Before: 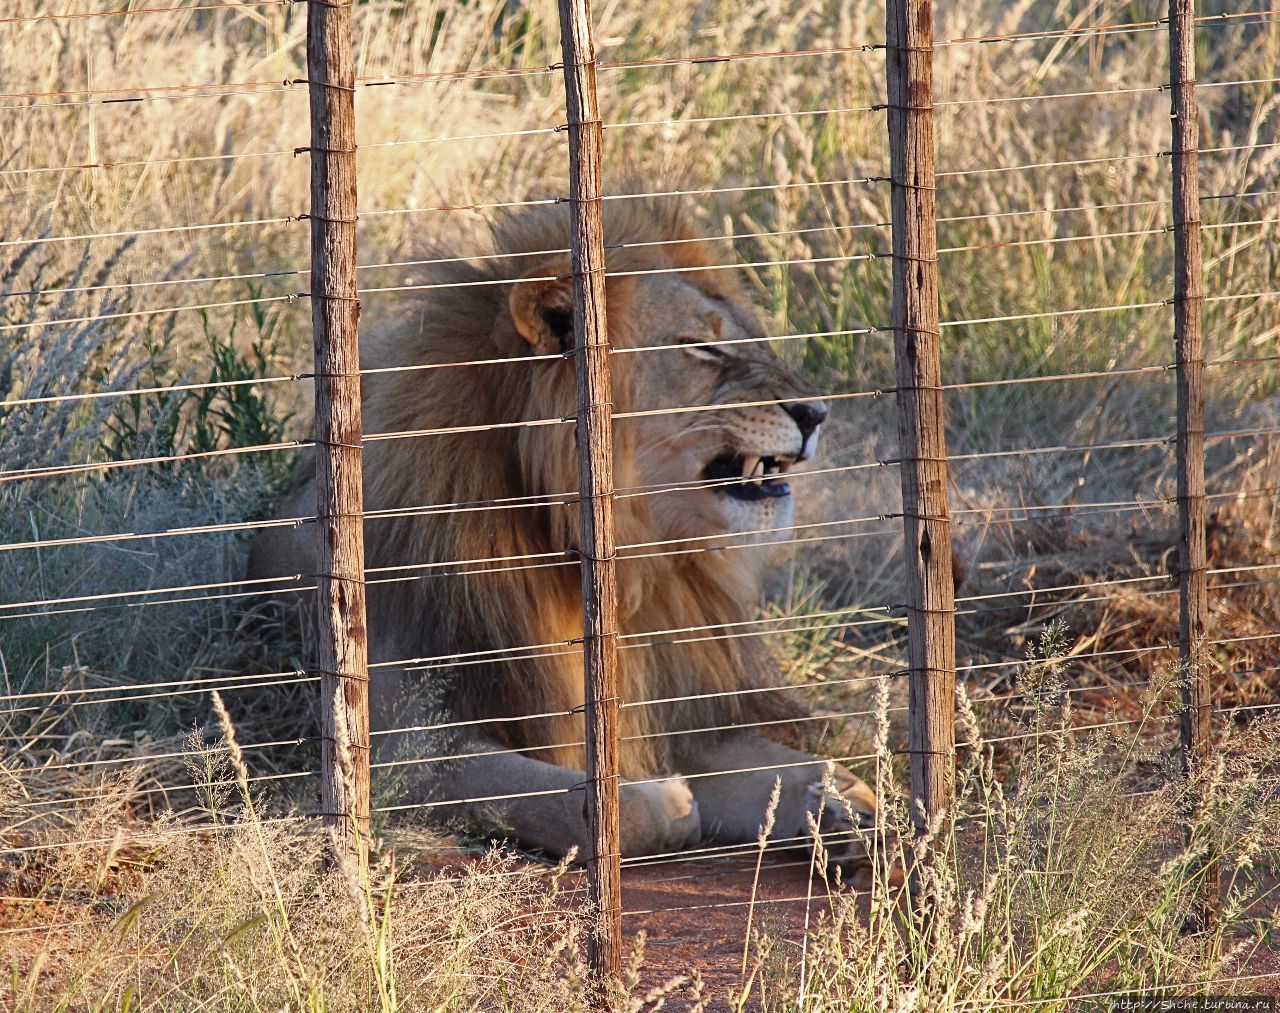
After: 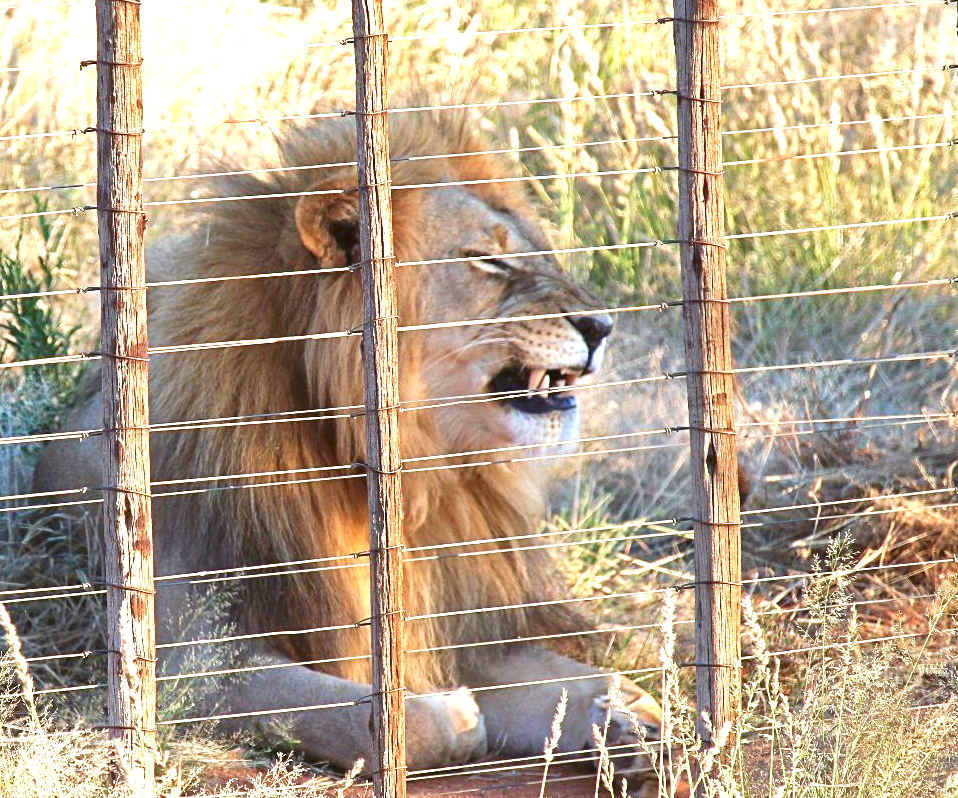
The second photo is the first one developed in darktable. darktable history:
crop: left 16.768%, top 8.653%, right 8.362%, bottom 12.485%
velvia: on, module defaults
tone equalizer: on, module defaults
color balance: lift [1.004, 1.002, 1.002, 0.998], gamma [1, 1.007, 1.002, 0.993], gain [1, 0.977, 1.013, 1.023], contrast -3.64%
exposure: black level correction 0.001, exposure 1.398 EV, compensate exposure bias true, compensate highlight preservation false
